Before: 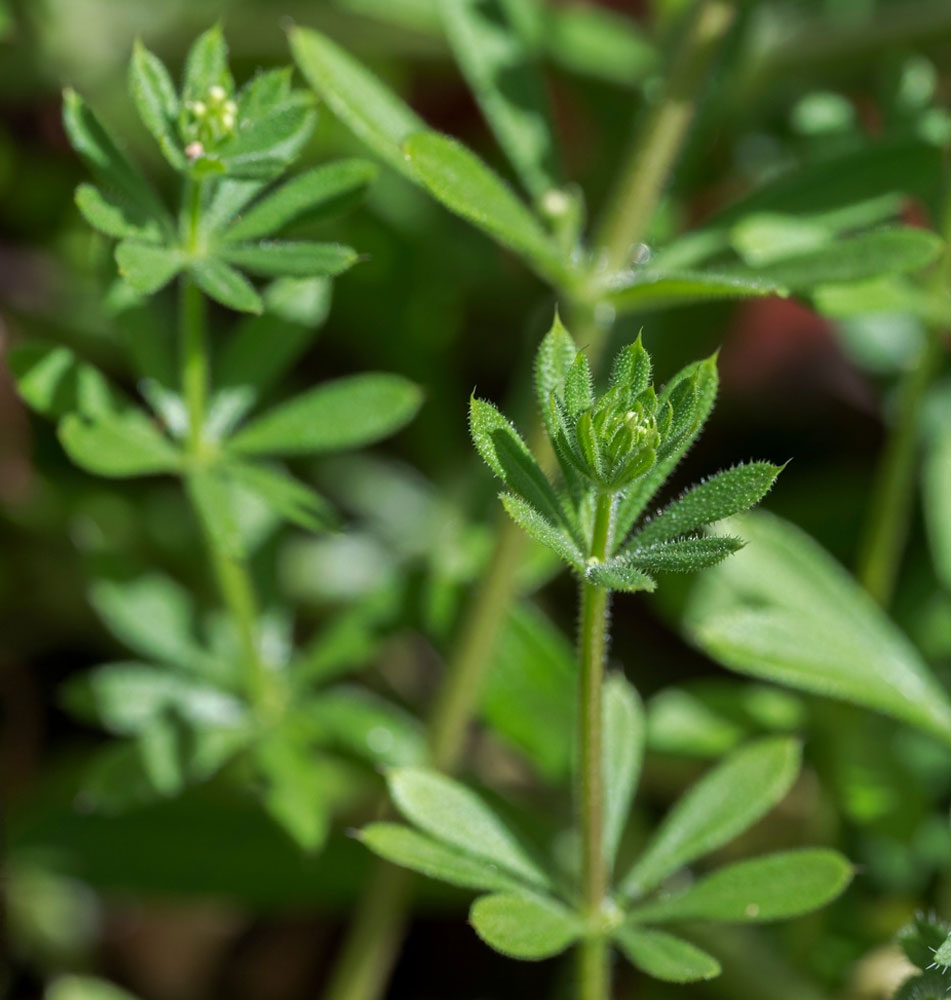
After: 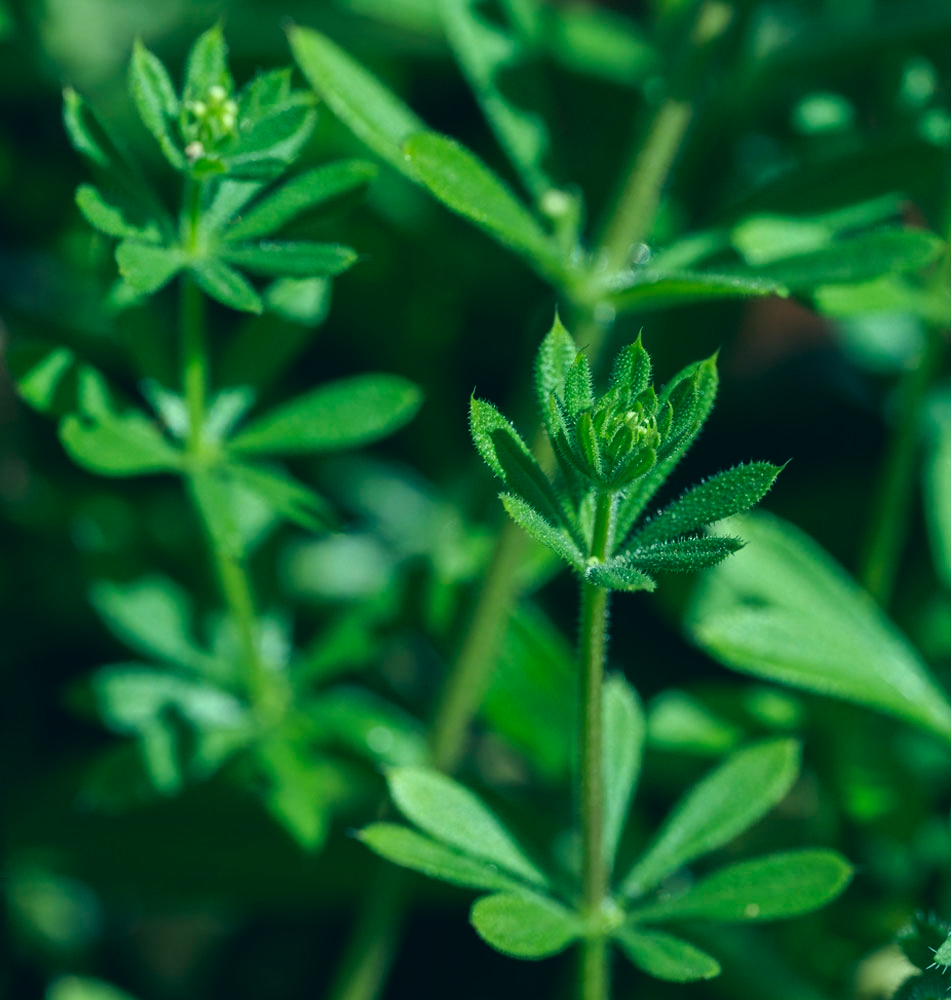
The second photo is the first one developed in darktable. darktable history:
exposure: exposure -0.462 EV, compensate highlight preservation false
color correction: highlights a* -20.08, highlights b* 9.8, shadows a* -20.4, shadows b* -10.76
tone equalizer: -8 EV -0.417 EV, -7 EV -0.389 EV, -6 EV -0.333 EV, -5 EV -0.222 EV, -3 EV 0.222 EV, -2 EV 0.333 EV, -1 EV 0.389 EV, +0 EV 0.417 EV, edges refinement/feathering 500, mask exposure compensation -1.57 EV, preserve details no
